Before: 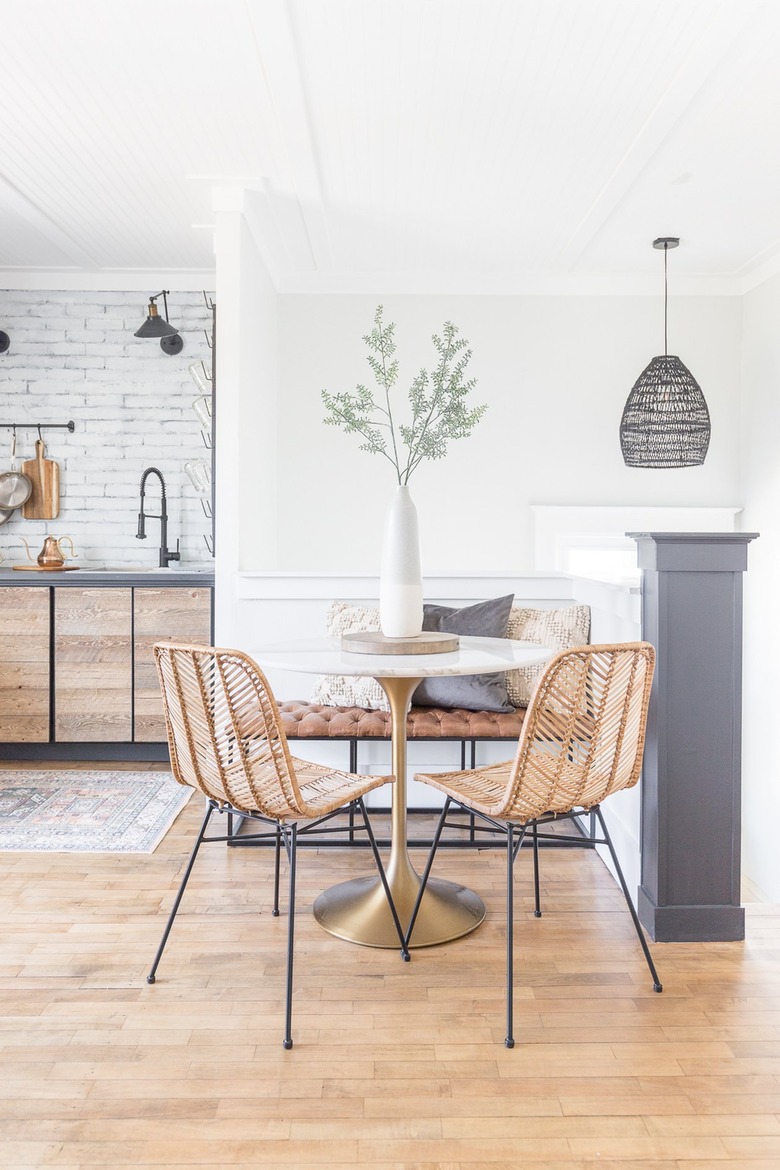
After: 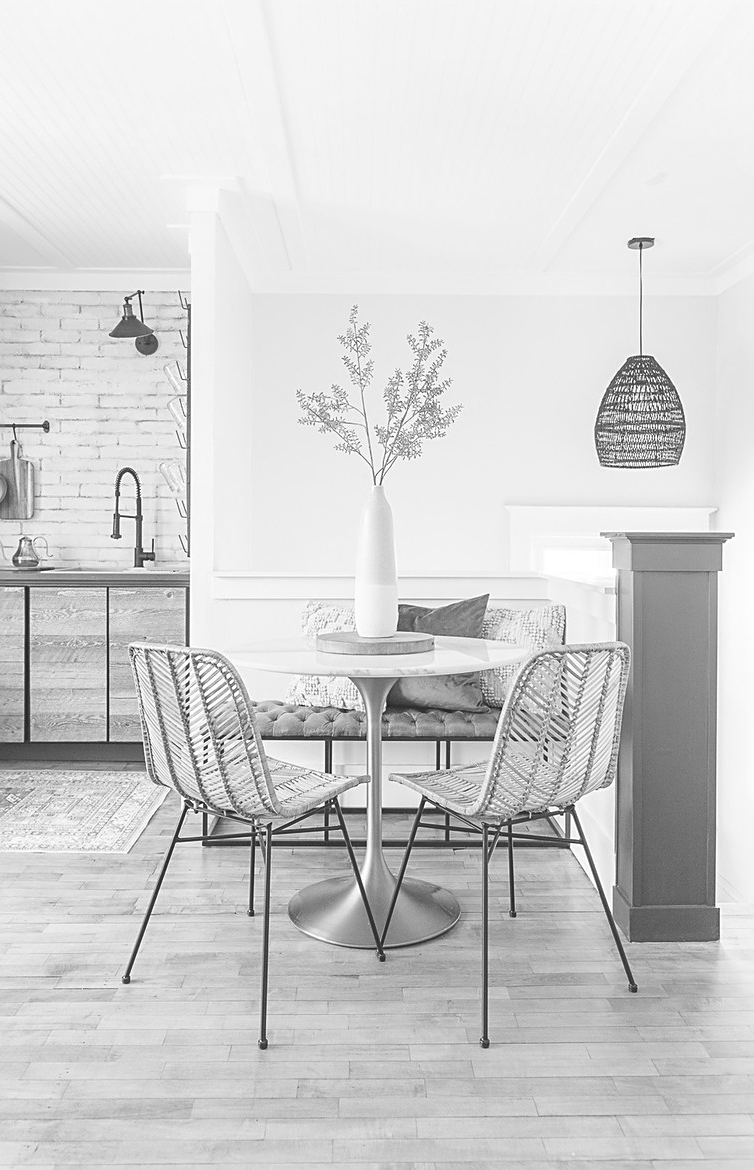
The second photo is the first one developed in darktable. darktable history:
monochrome: on, module defaults
velvia: on, module defaults
exposure: black level correction -0.028, compensate highlight preservation false
sharpen: on, module defaults
crop and rotate: left 3.238%
